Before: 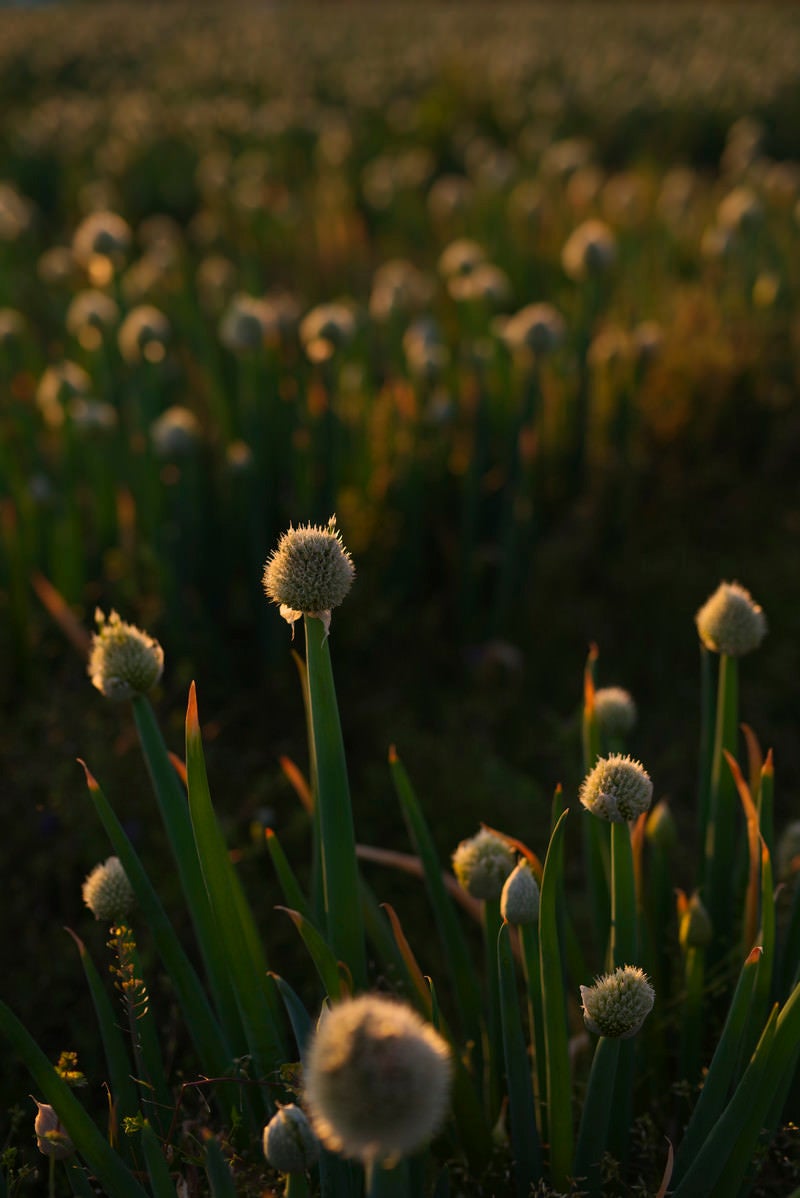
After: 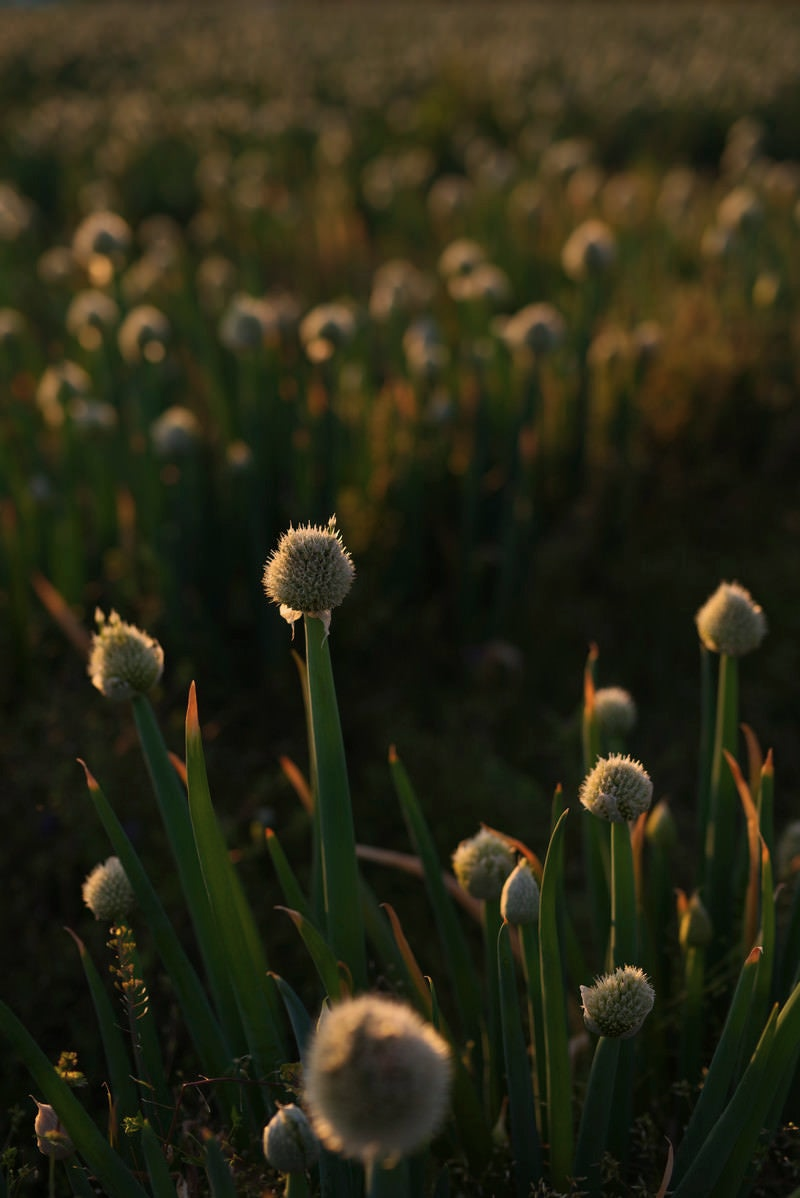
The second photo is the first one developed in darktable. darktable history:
contrast brightness saturation: saturation -0.161
exposure: compensate exposure bias true, compensate highlight preservation false
